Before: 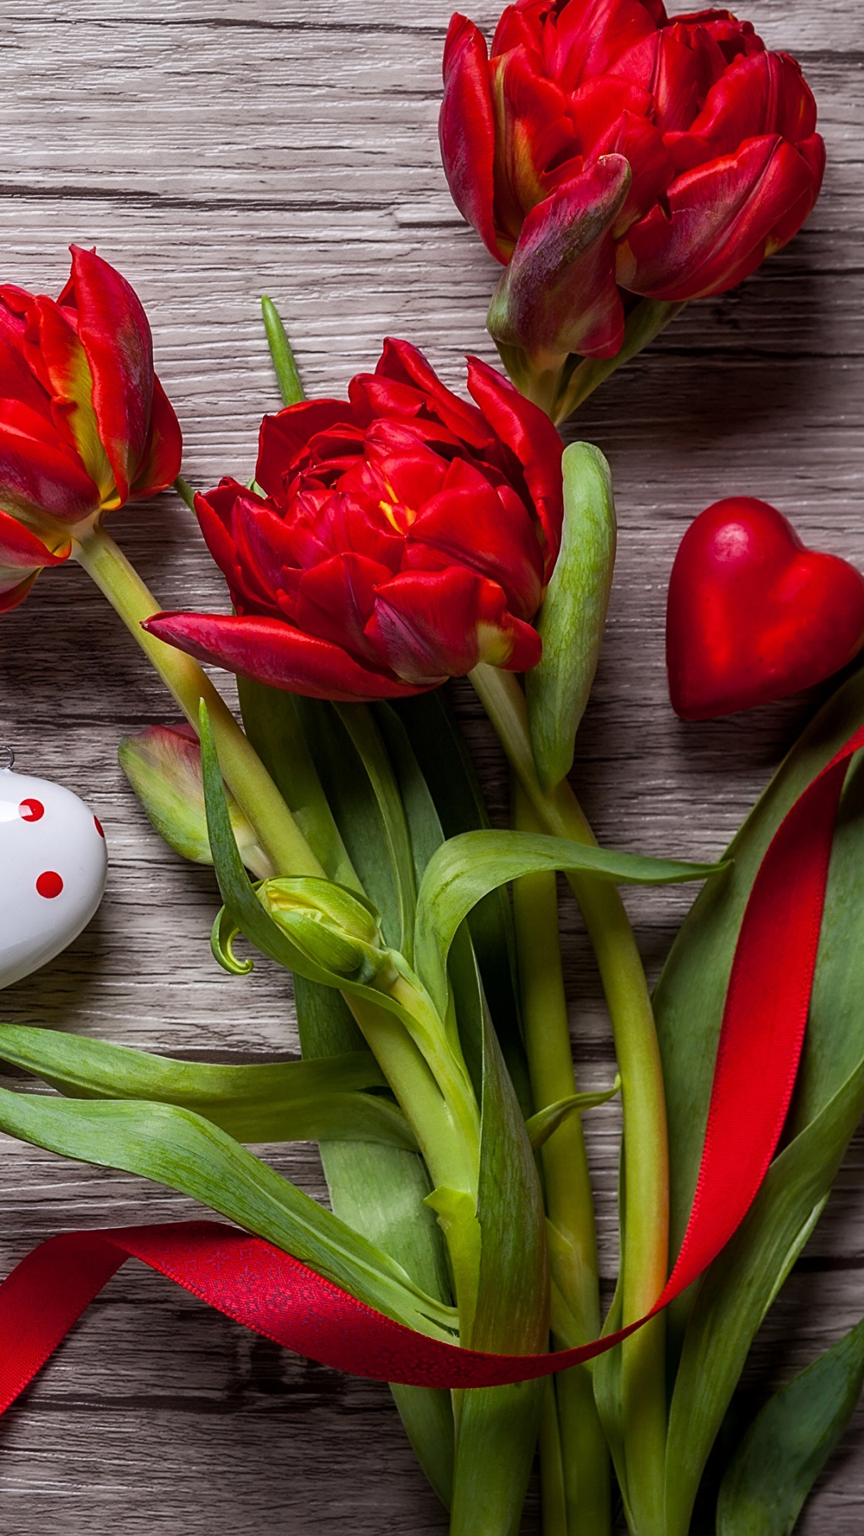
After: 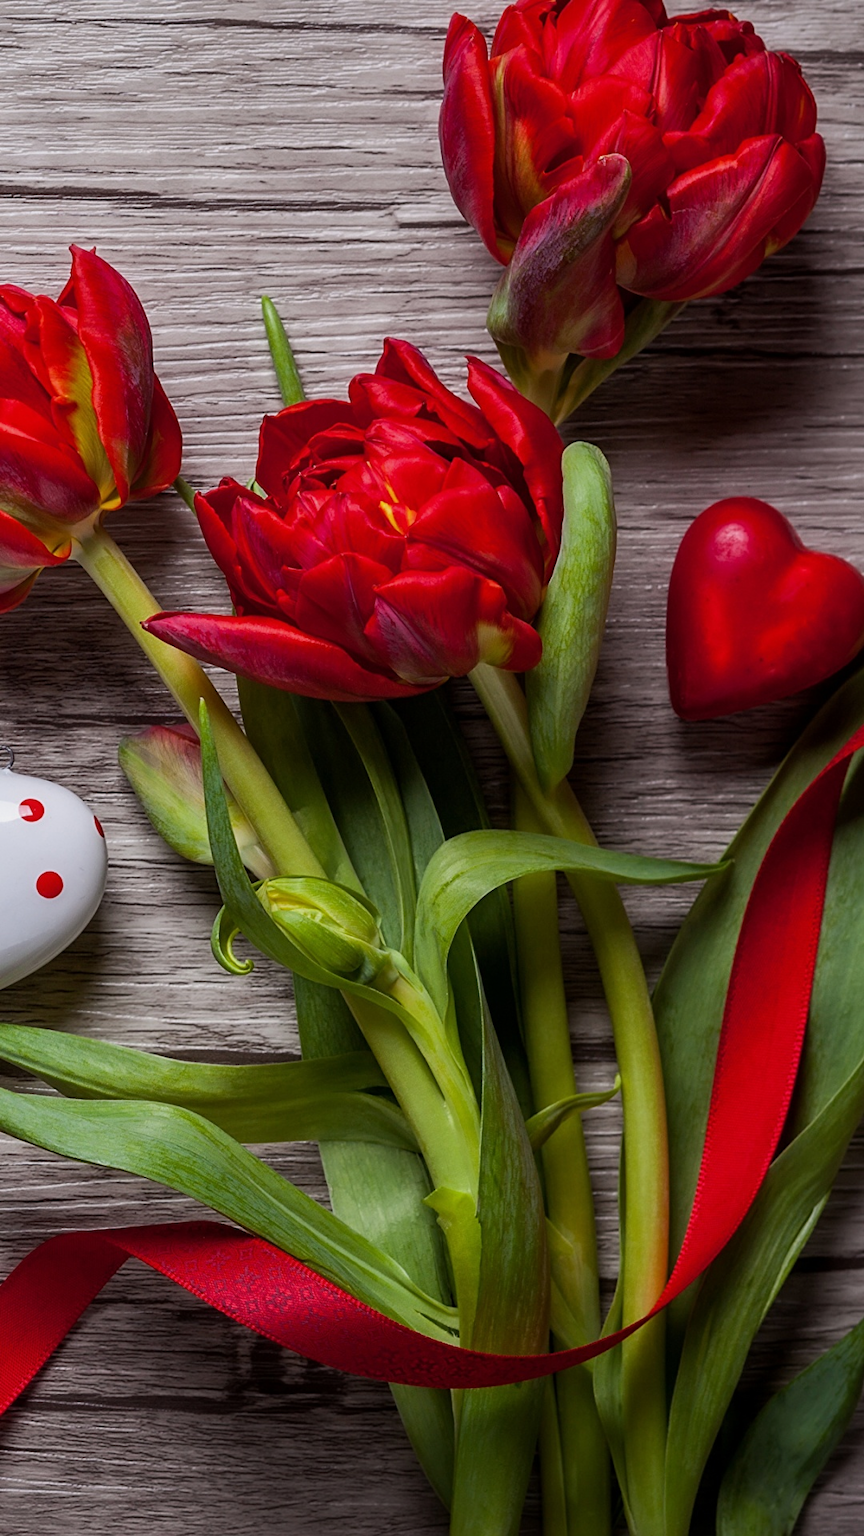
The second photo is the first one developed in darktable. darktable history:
exposure: exposure -0.207 EV, compensate highlight preservation false
